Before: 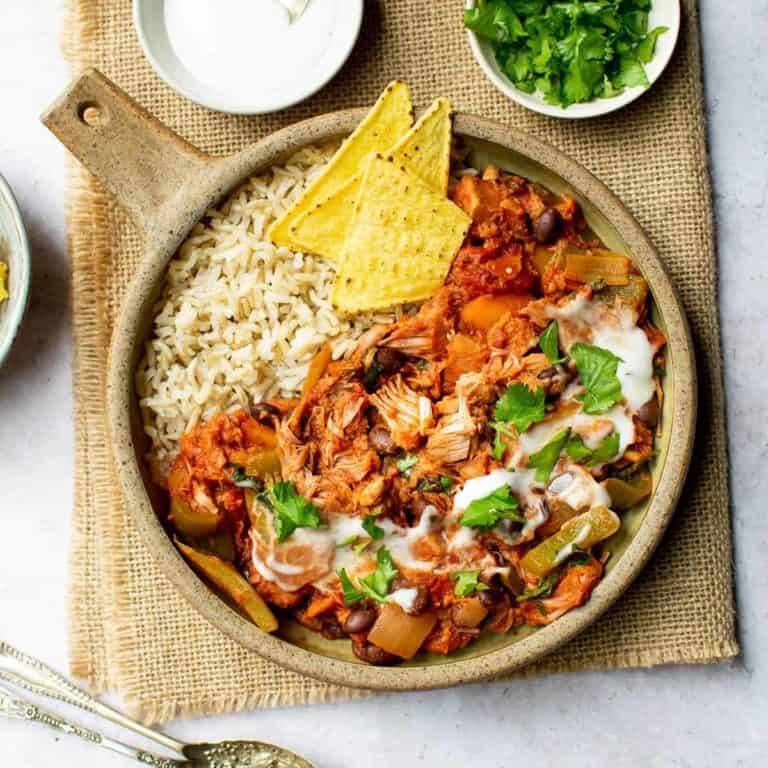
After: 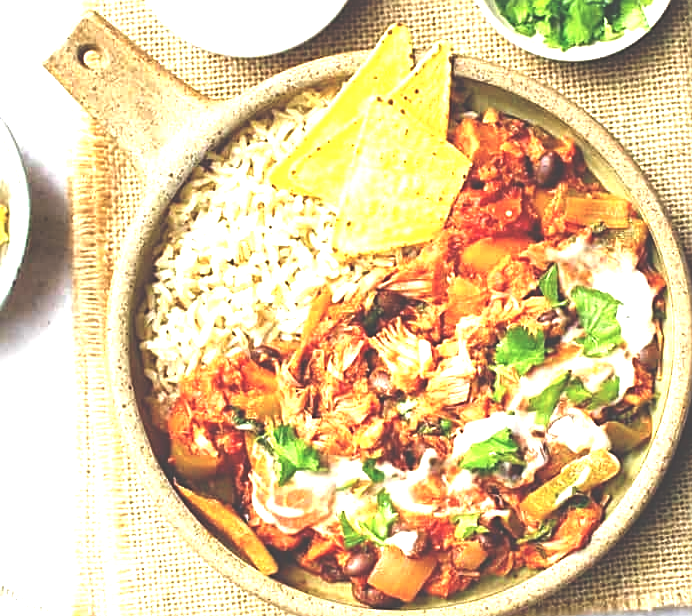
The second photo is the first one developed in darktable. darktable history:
exposure: black level correction -0.024, exposure 1.395 EV, compensate exposure bias true, compensate highlight preservation false
local contrast: mode bilateral grid, contrast 19, coarseness 50, detail 120%, midtone range 0.2
crop: top 7.537%, right 9.816%, bottom 12.03%
sharpen: on, module defaults
